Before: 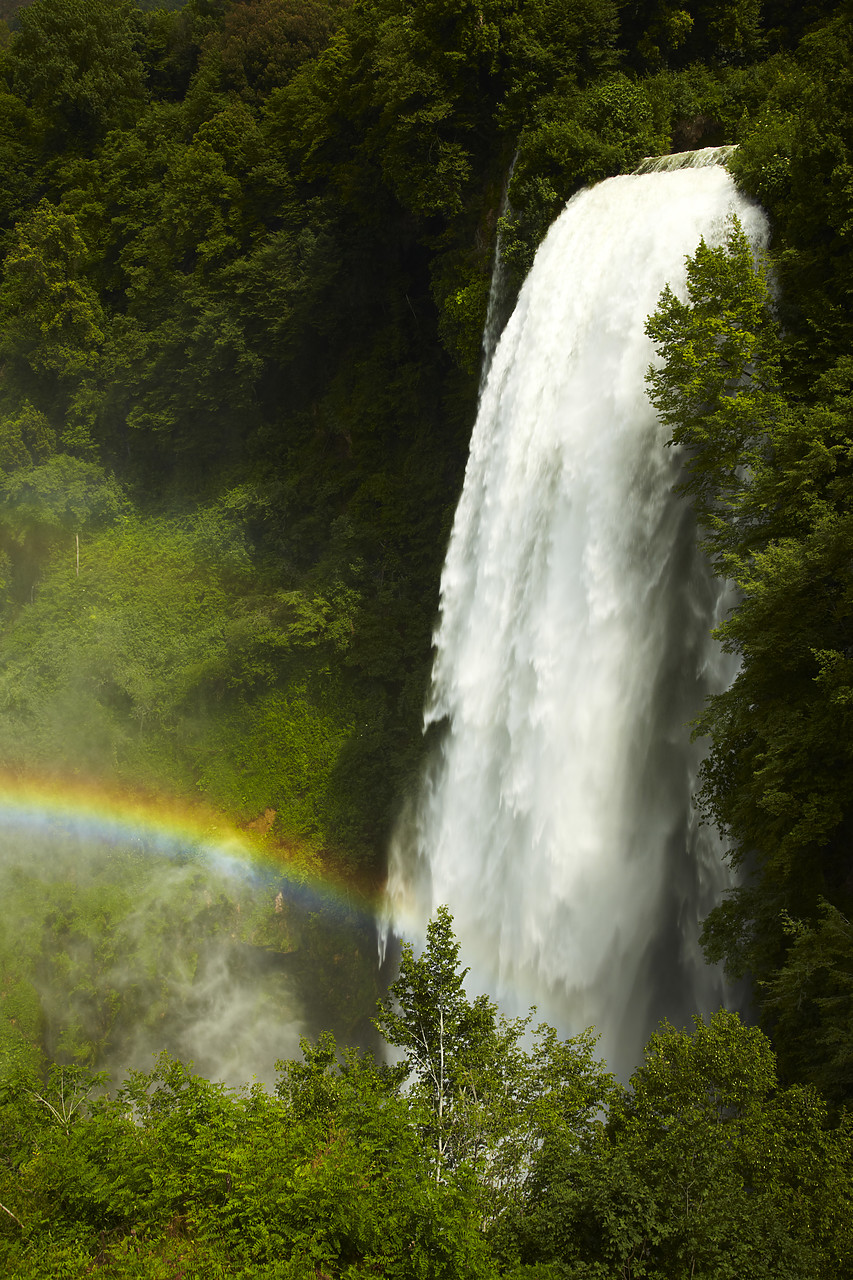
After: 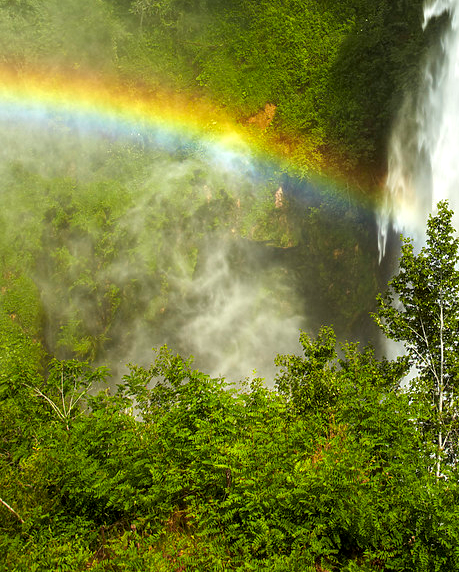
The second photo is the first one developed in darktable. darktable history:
crop and rotate: top 55.101%, right 46.145%, bottom 0.209%
exposure: black level correction 0.001, exposure 0.5 EV, compensate highlight preservation false
local contrast: on, module defaults
